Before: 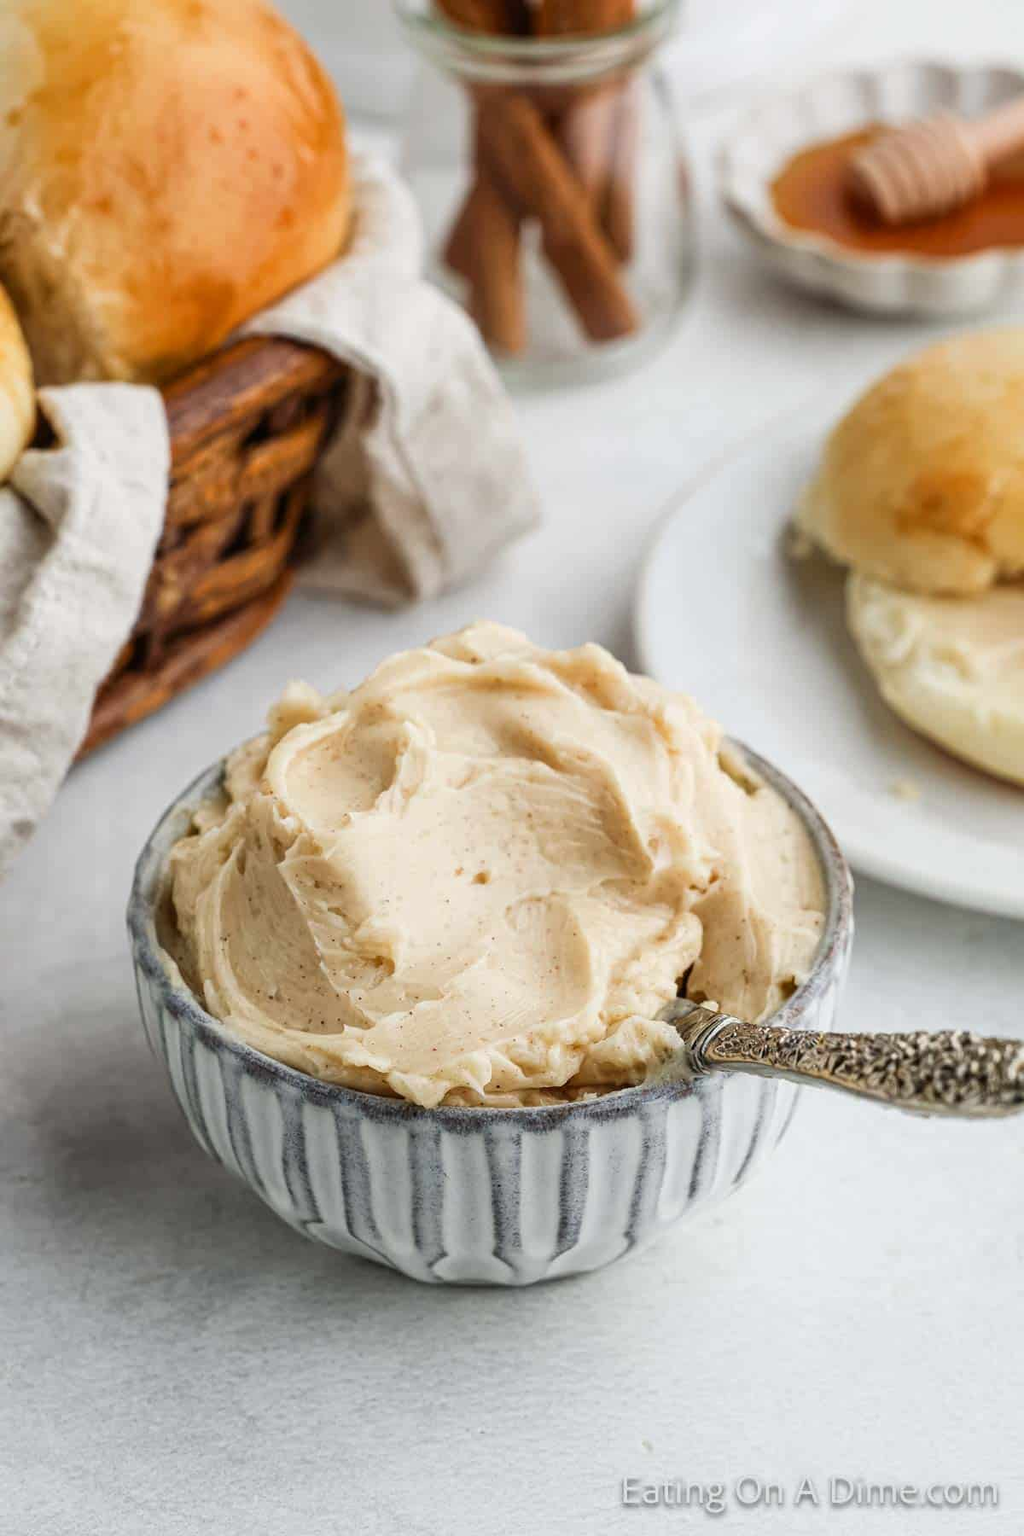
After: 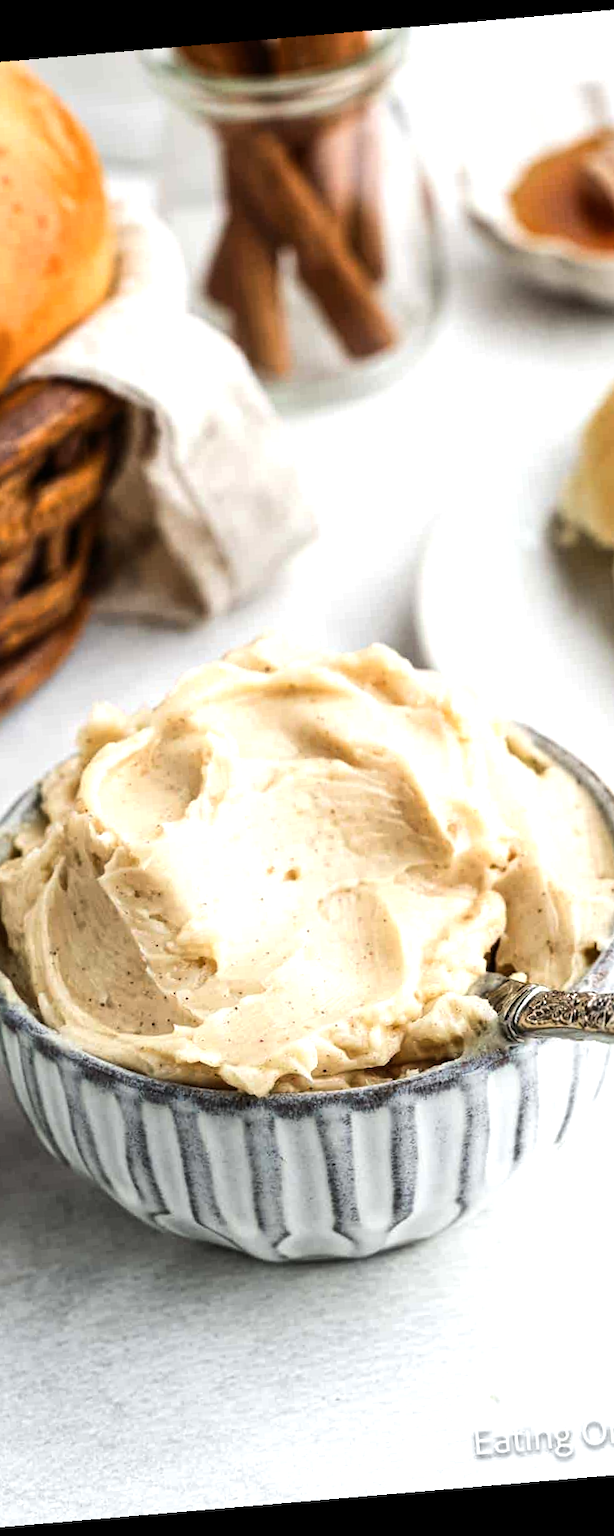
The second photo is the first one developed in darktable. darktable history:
crop: left 21.496%, right 22.254%
tone equalizer: -8 EV -0.75 EV, -7 EV -0.7 EV, -6 EV -0.6 EV, -5 EV -0.4 EV, -3 EV 0.4 EV, -2 EV 0.6 EV, -1 EV 0.7 EV, +0 EV 0.75 EV, edges refinement/feathering 500, mask exposure compensation -1.57 EV, preserve details no
rotate and perspective: rotation -4.86°, automatic cropping off
color balance rgb: global vibrance 10%
